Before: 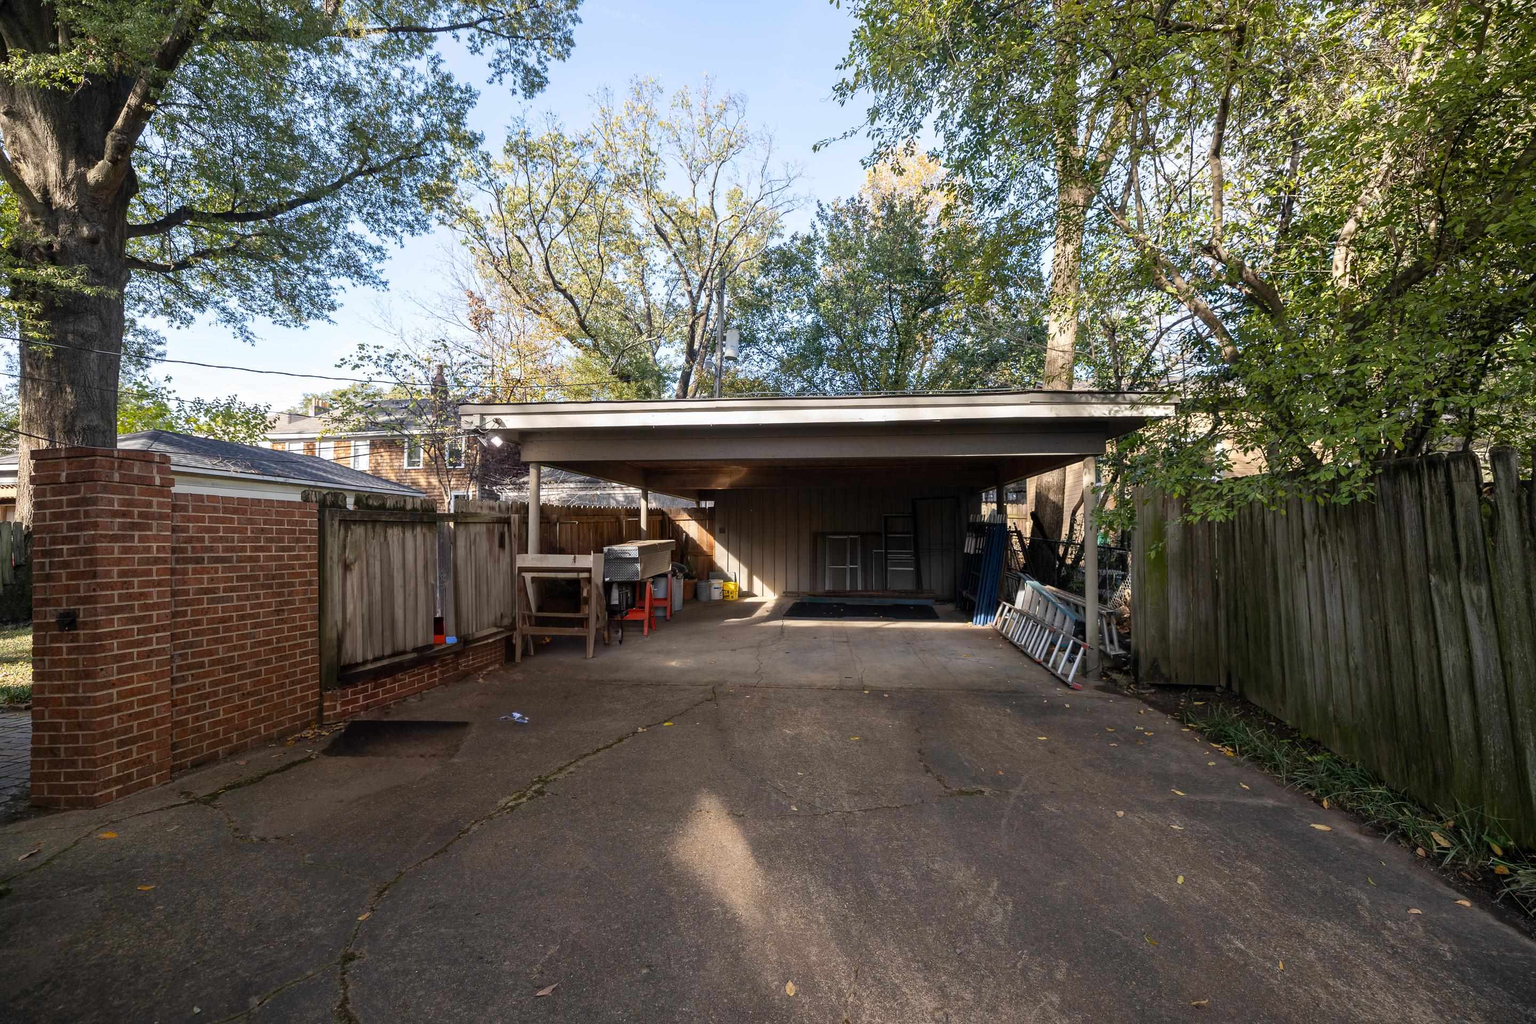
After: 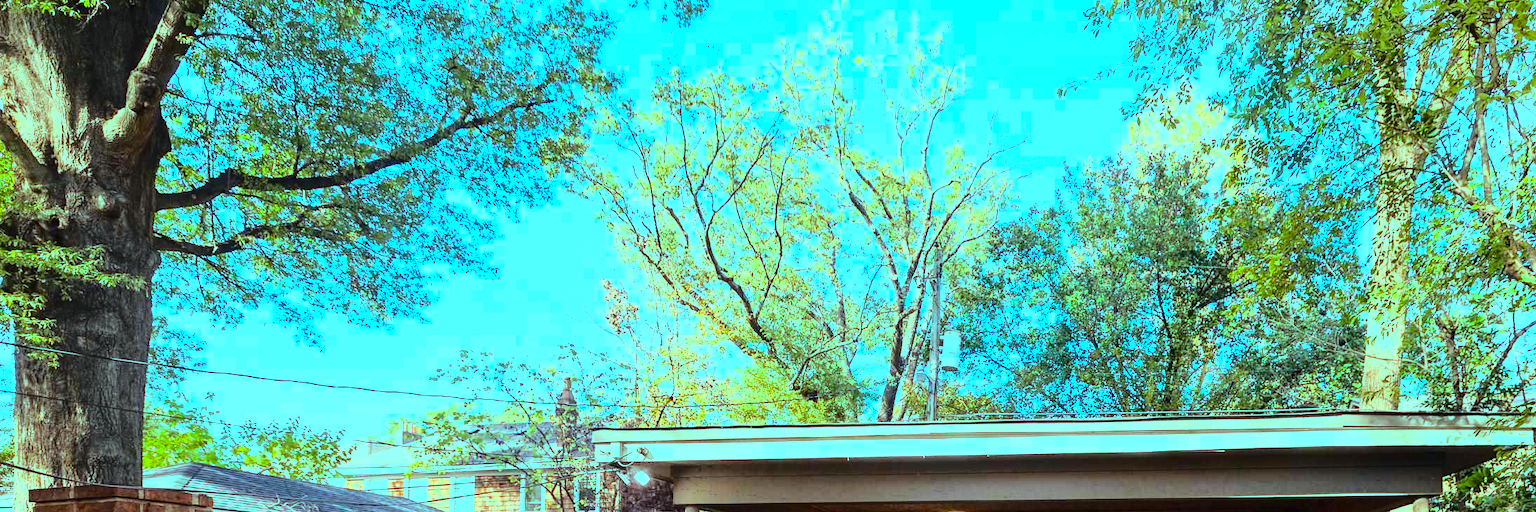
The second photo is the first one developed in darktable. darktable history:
color balance rgb: shadows lift › hue 86.22°, highlights gain › chroma 7.53%, highlights gain › hue 186.96°, linear chroma grading › mid-tones 7.25%, perceptual saturation grading › global saturation 31.313%, contrast -9.593%
crop: left 0.562%, top 7.643%, right 23.36%, bottom 54.268%
base curve: curves: ch0 [(0, 0) (0.028, 0.03) (0.105, 0.232) (0.387, 0.748) (0.754, 0.968) (1, 1)]
levels: levels [0, 0.492, 0.984]
